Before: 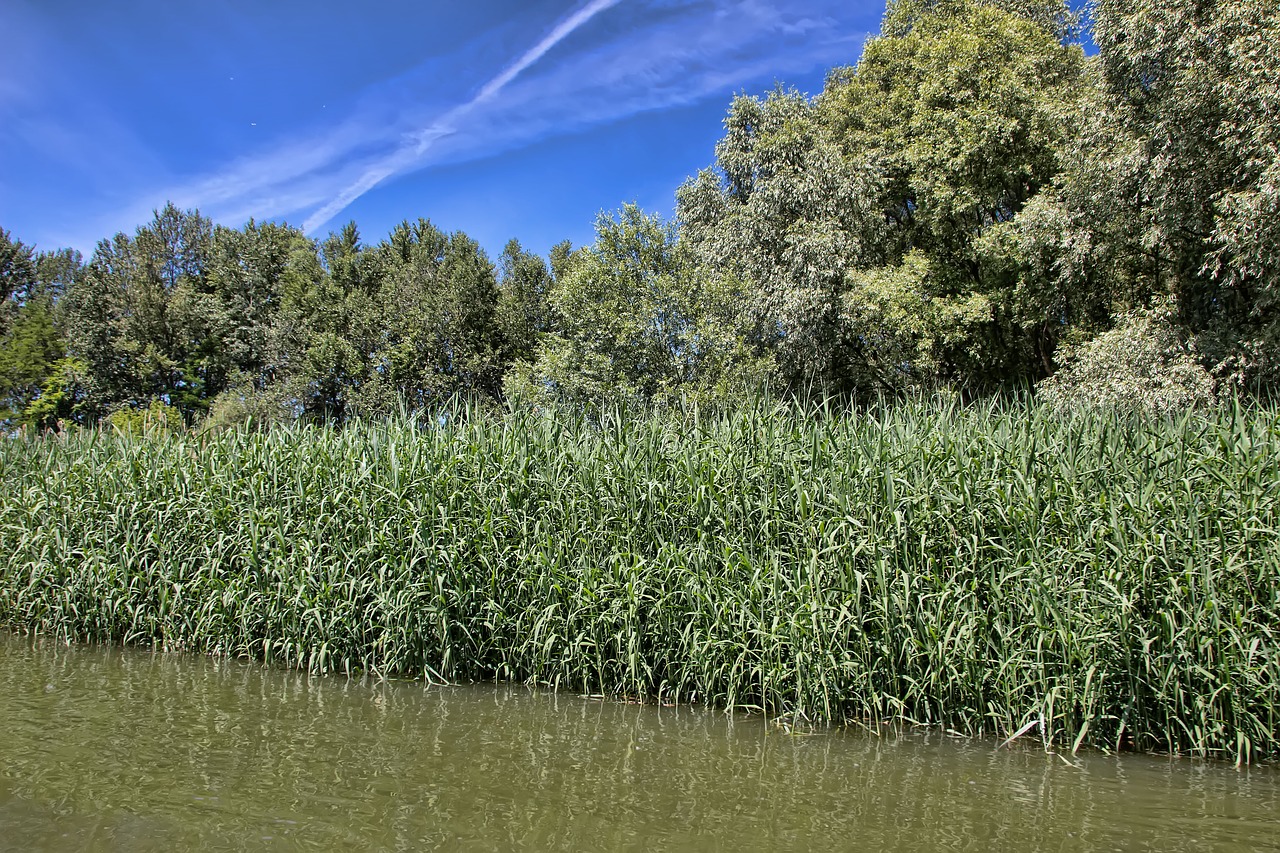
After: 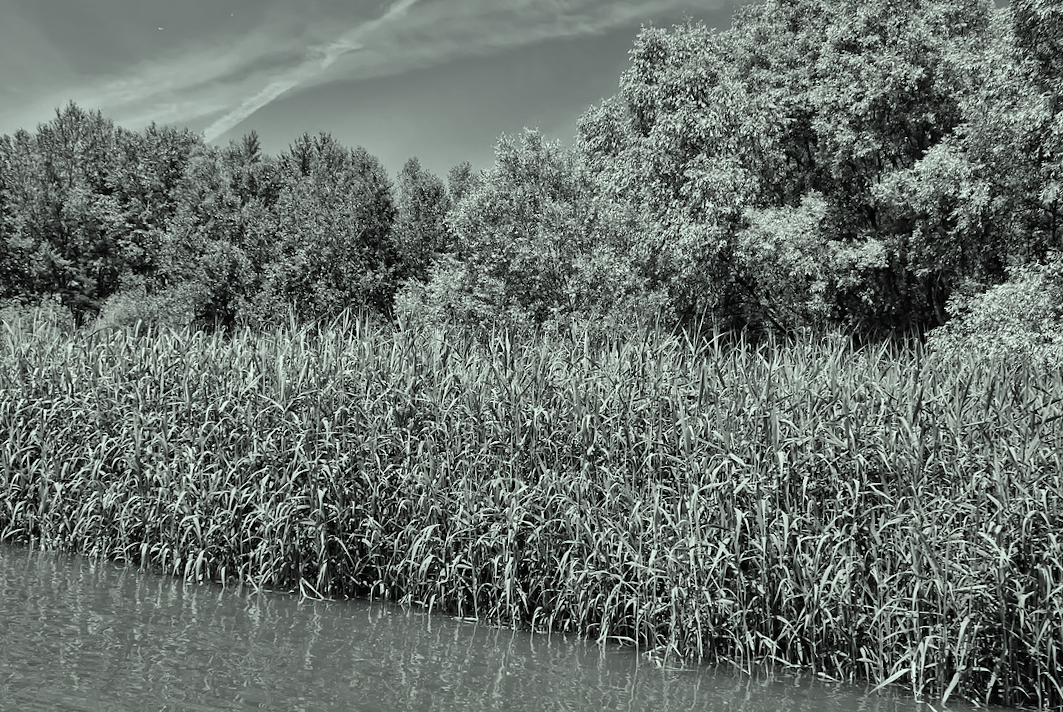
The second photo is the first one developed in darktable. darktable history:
color correction: highlights a* -8.57, highlights b* 3.65
levels: levels [0, 0.498, 1]
crop and rotate: angle -3.28°, left 5.221%, top 5.197%, right 4.73%, bottom 4.187%
contrast brightness saturation: saturation -0.983
